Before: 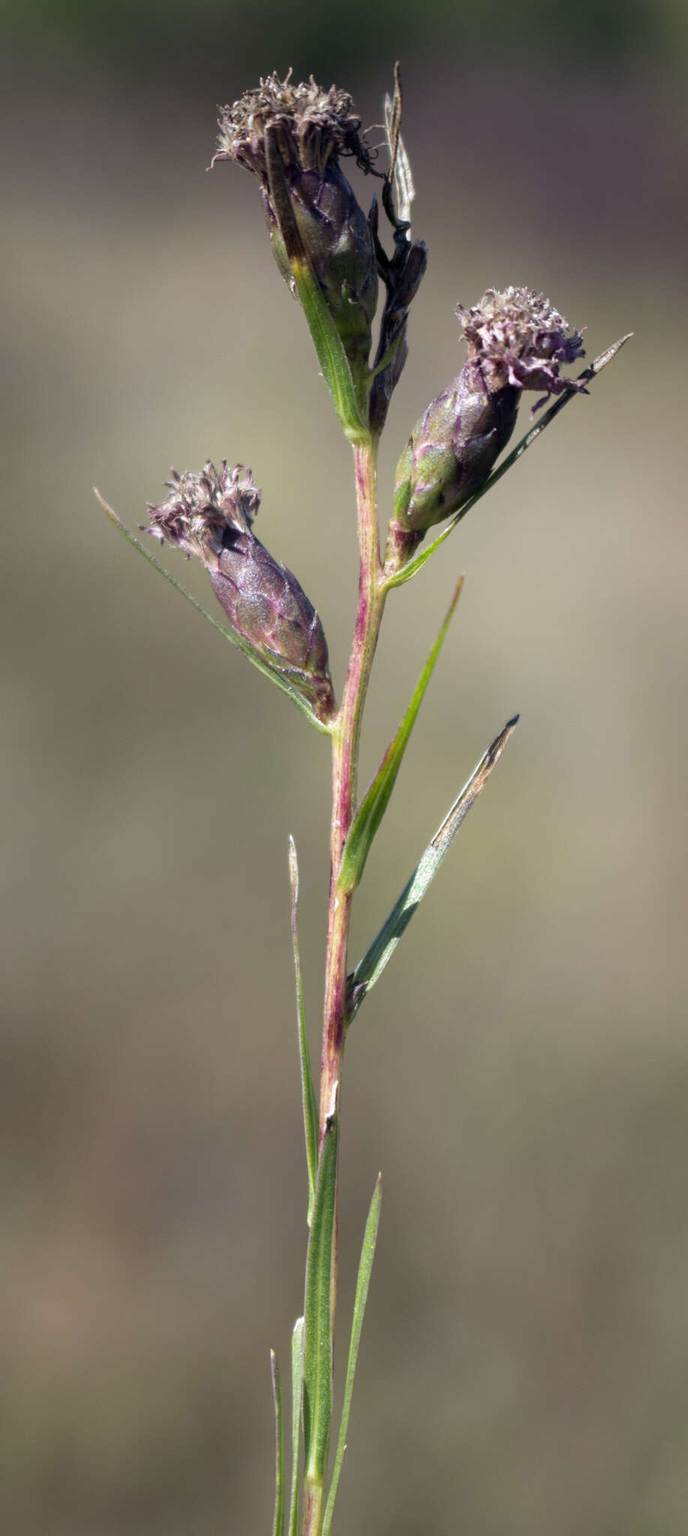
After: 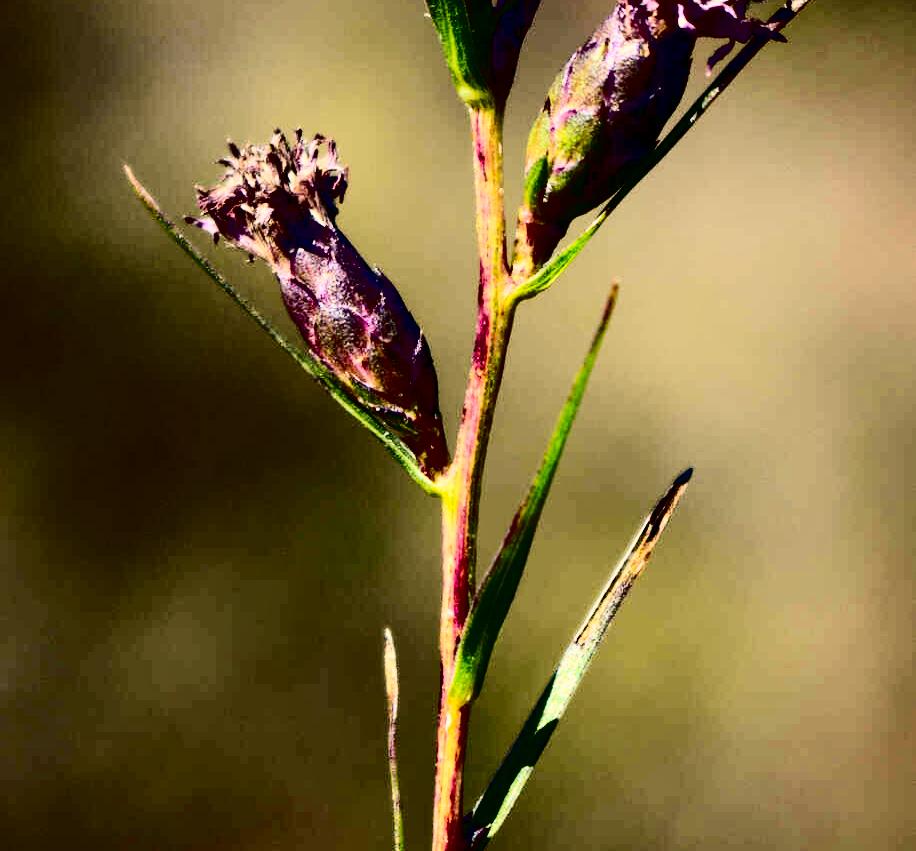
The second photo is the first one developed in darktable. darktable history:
shadows and highlights: shadows 32.17, highlights -31.51, soften with gaussian
contrast brightness saturation: contrast 0.771, brightness -0.998, saturation 0.989
crop and rotate: top 23.648%, bottom 34.774%
color balance rgb: shadows lift › chroma 0.908%, shadows lift › hue 111.53°, highlights gain › chroma 3.033%, highlights gain › hue 72.89°, perceptual saturation grading › global saturation -3.331%, global vibrance 20%
